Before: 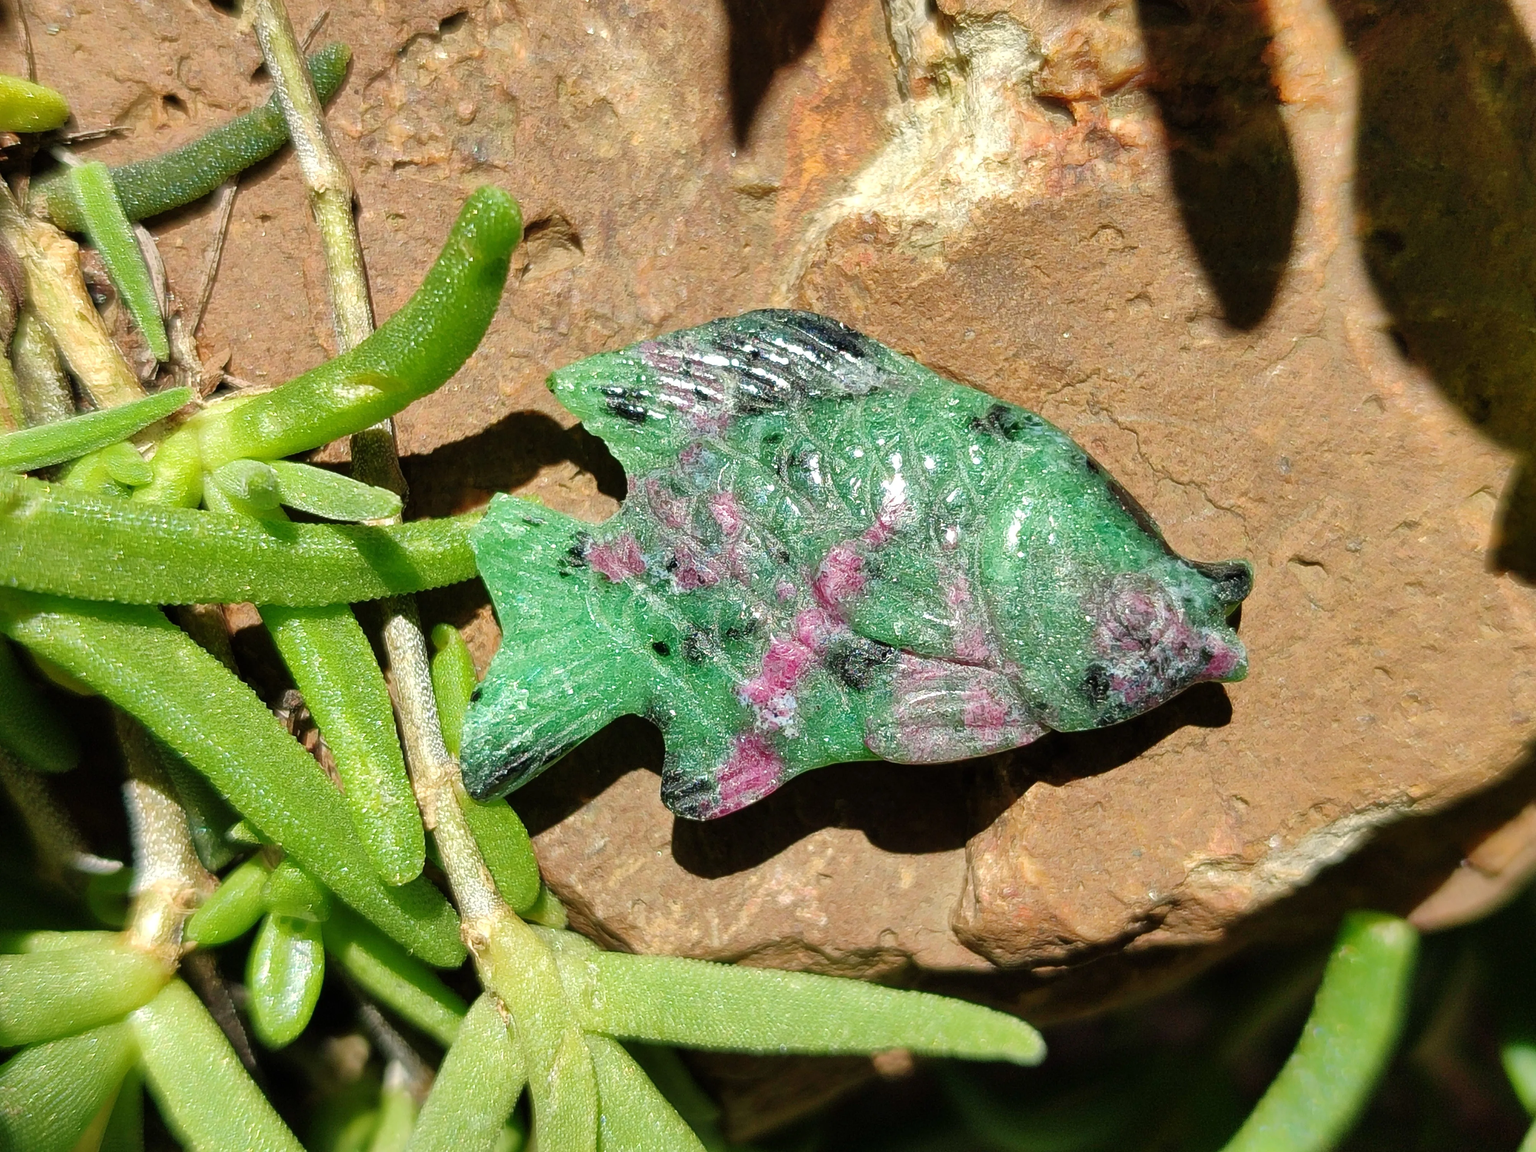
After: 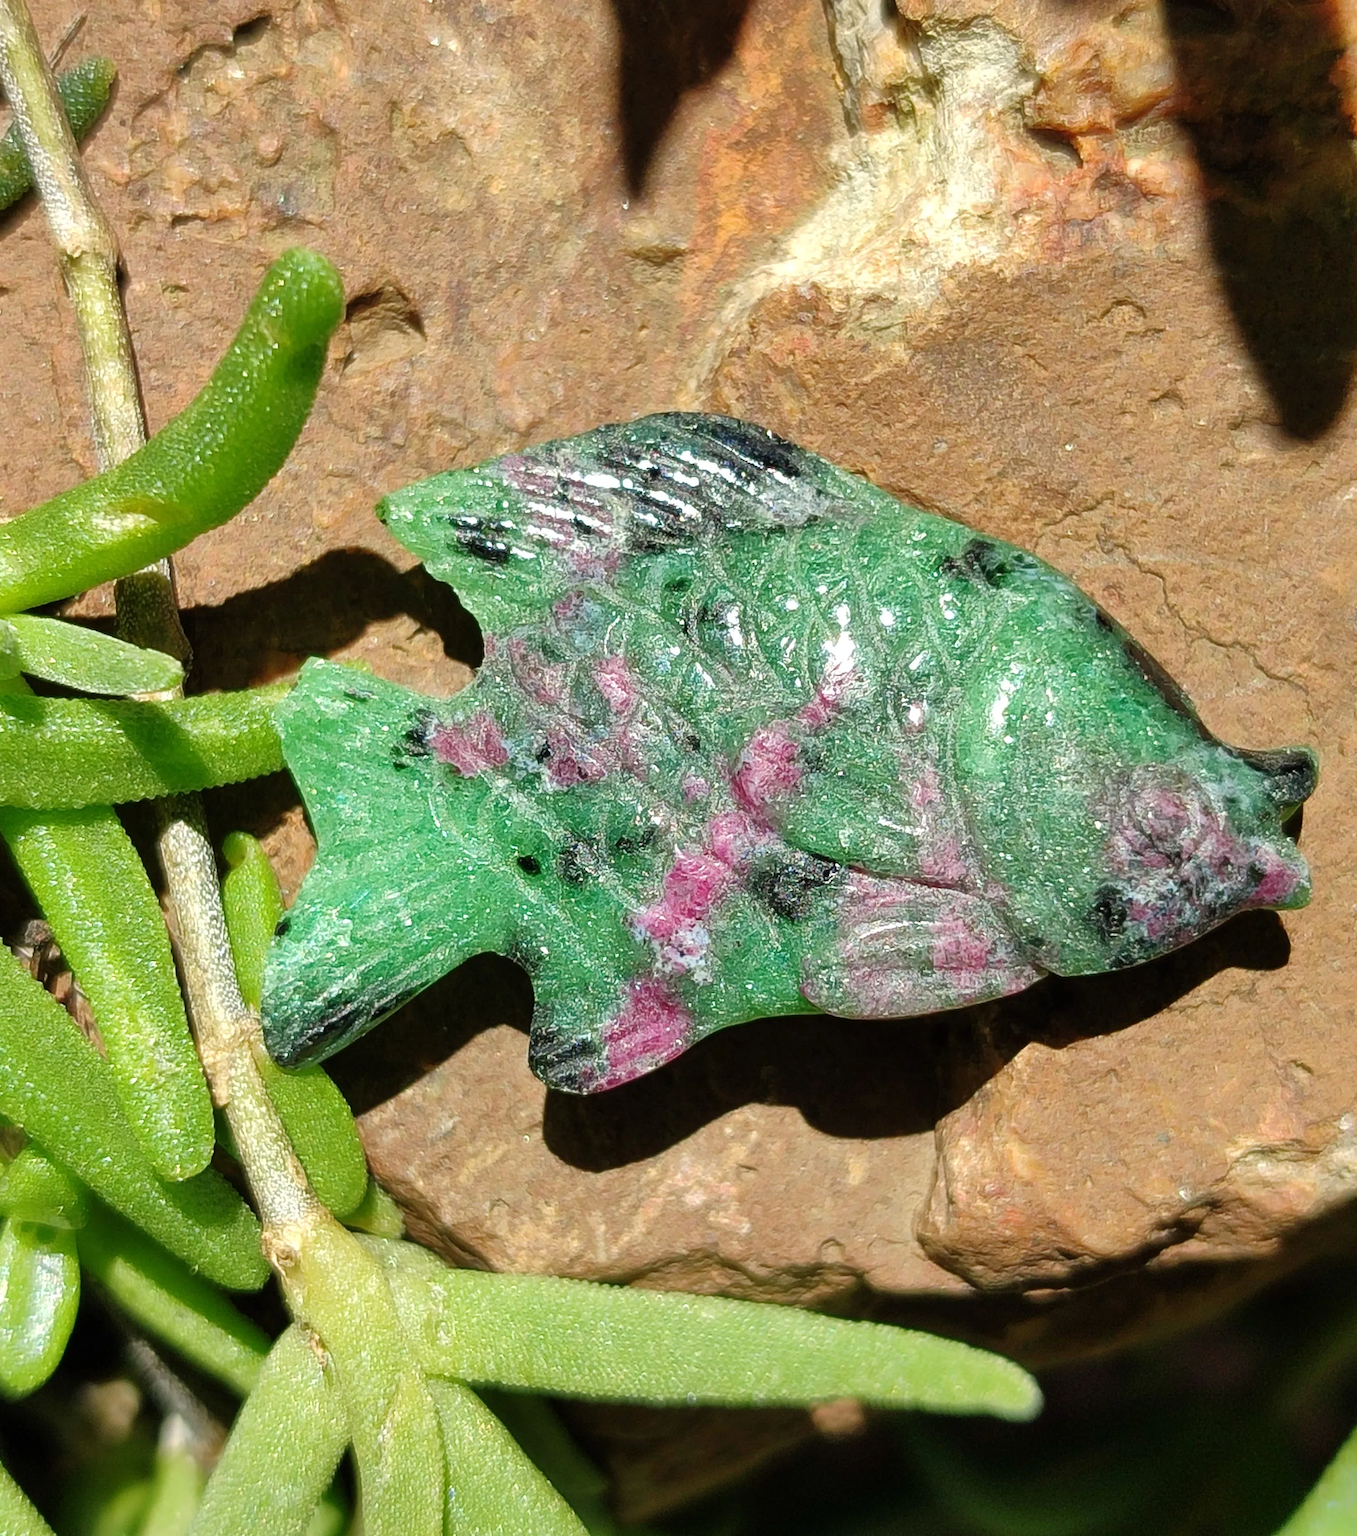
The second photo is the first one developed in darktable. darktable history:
crop: left 17.226%, right 16.459%
